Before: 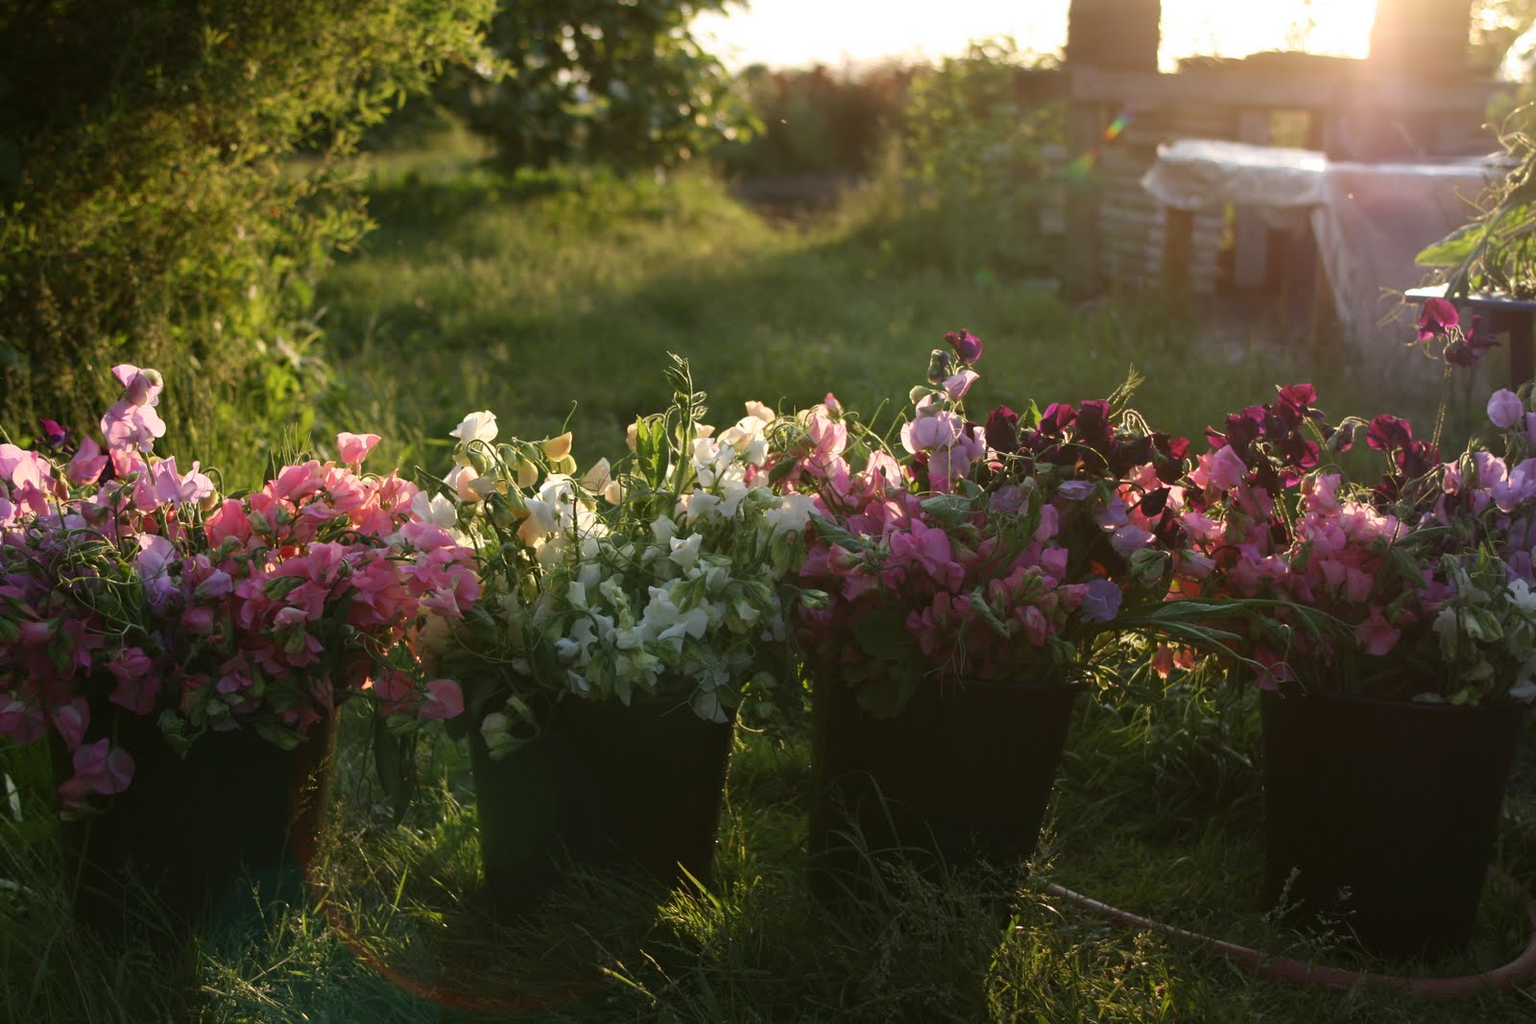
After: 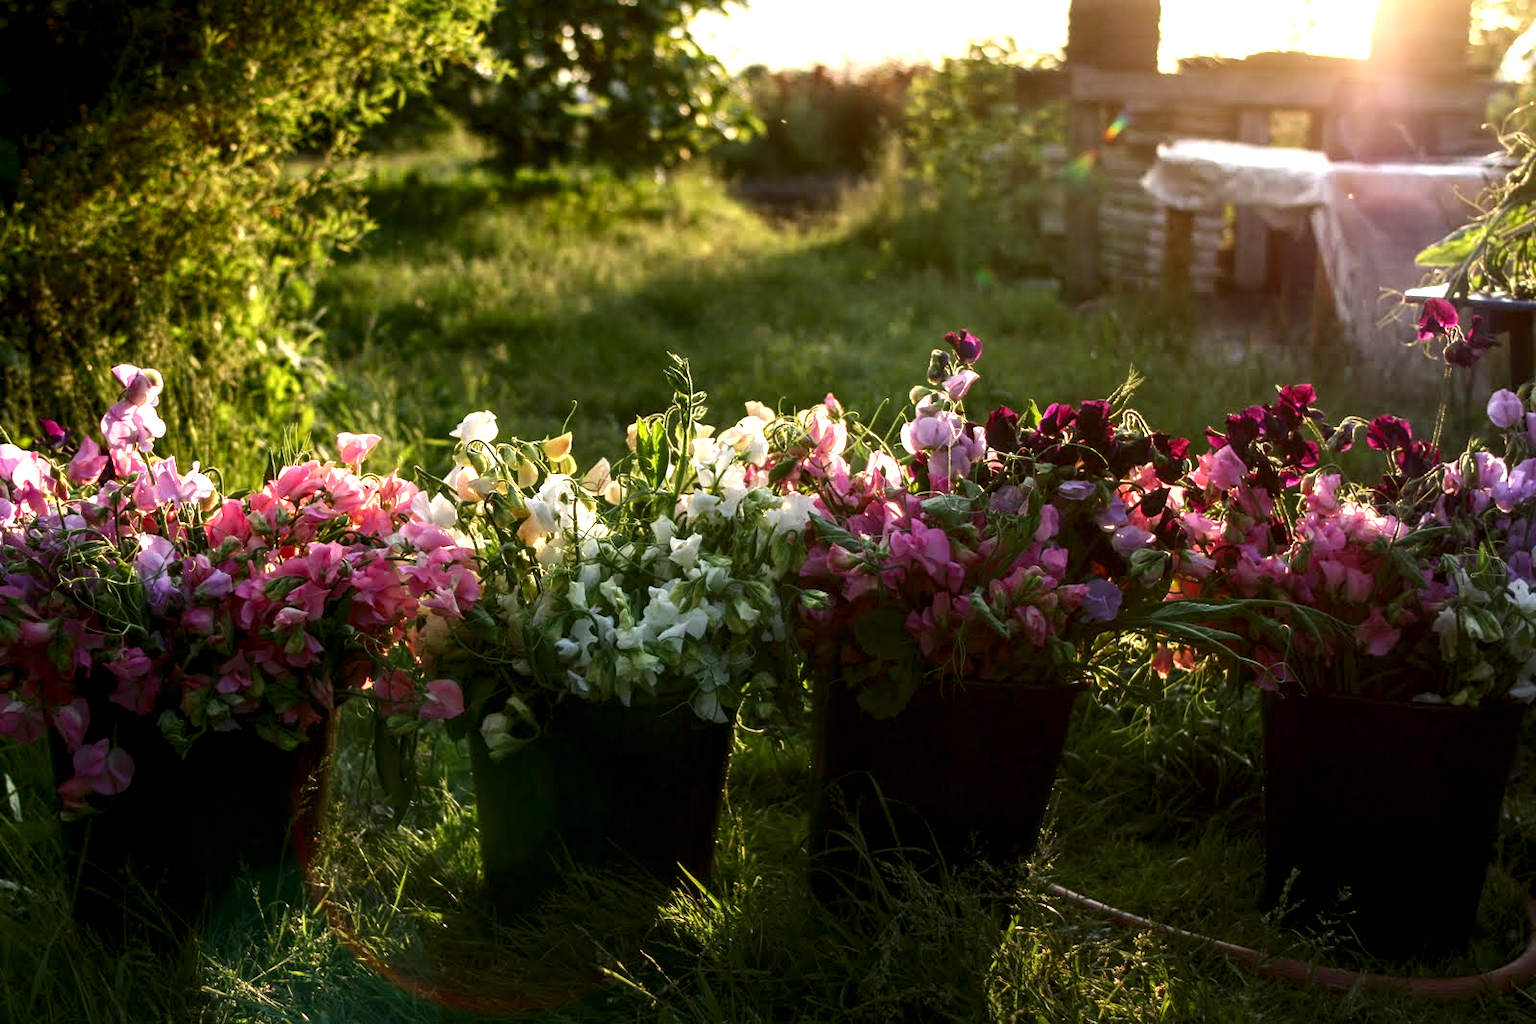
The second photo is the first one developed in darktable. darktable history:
local contrast: highlights 64%, shadows 54%, detail 169%, midtone range 0.521
contrast brightness saturation: contrast 0.167, saturation 0.317
